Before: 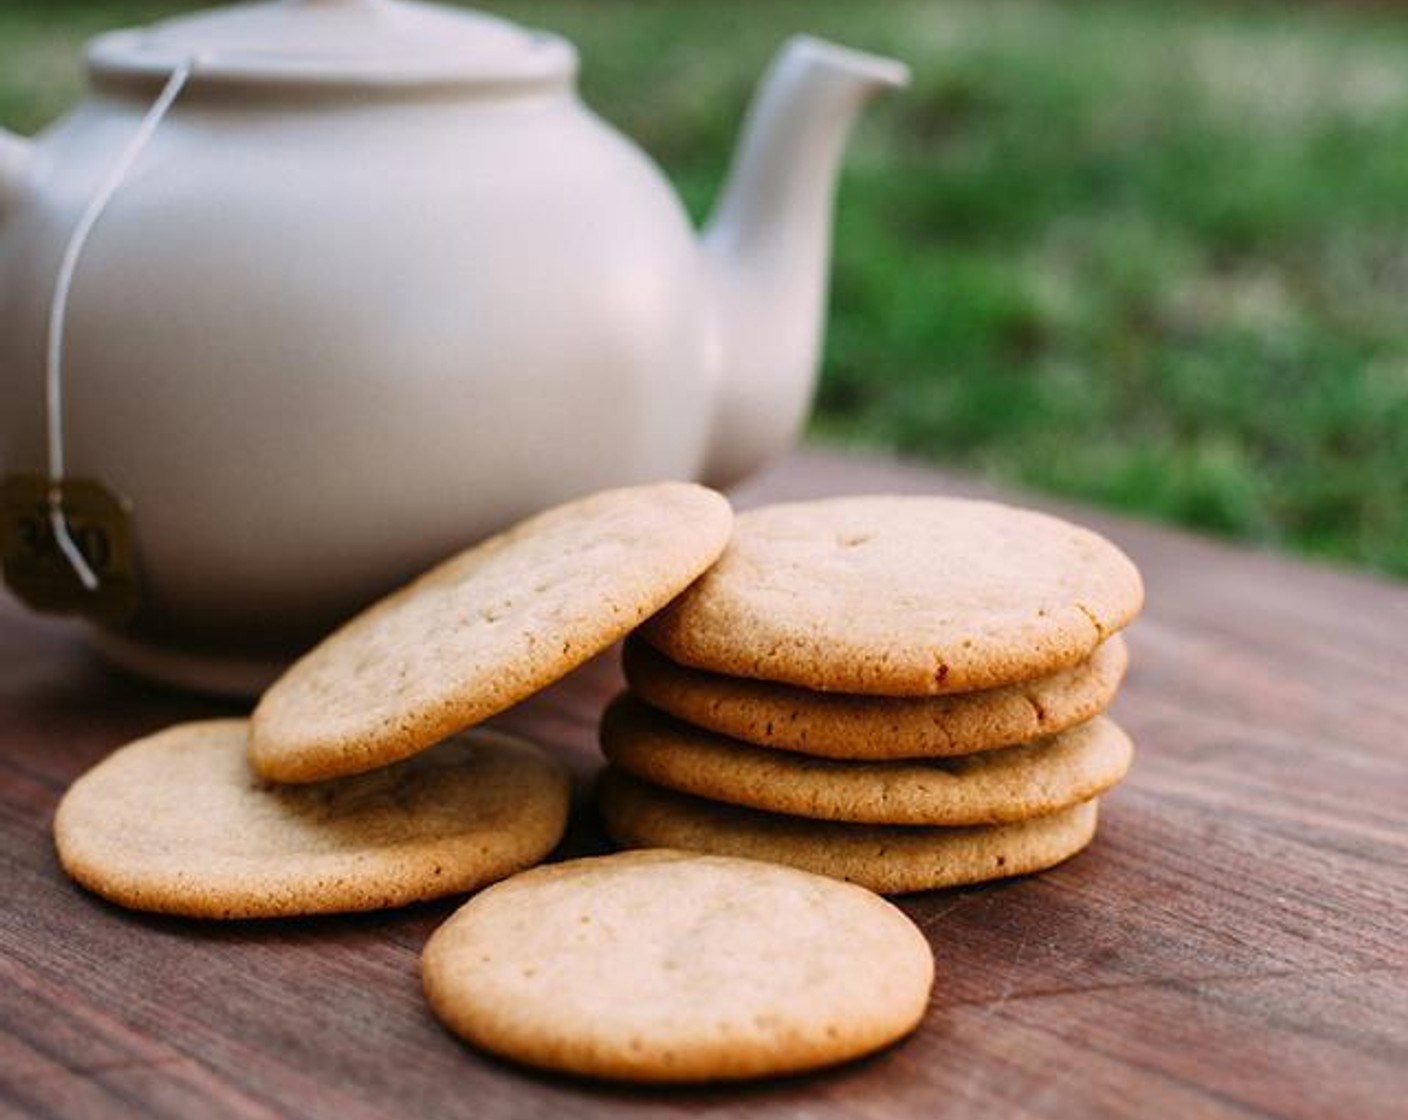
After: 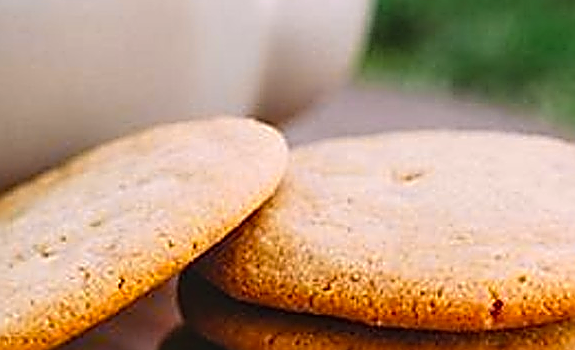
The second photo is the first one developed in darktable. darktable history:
crop: left 31.631%, top 32.656%, right 27.501%, bottom 36.014%
local contrast: detail 110%
color zones: curves: ch0 [(0.224, 0.526) (0.75, 0.5)]; ch1 [(0.055, 0.526) (0.224, 0.761) (0.377, 0.526) (0.75, 0.5)]
sharpen: amount 1.99
